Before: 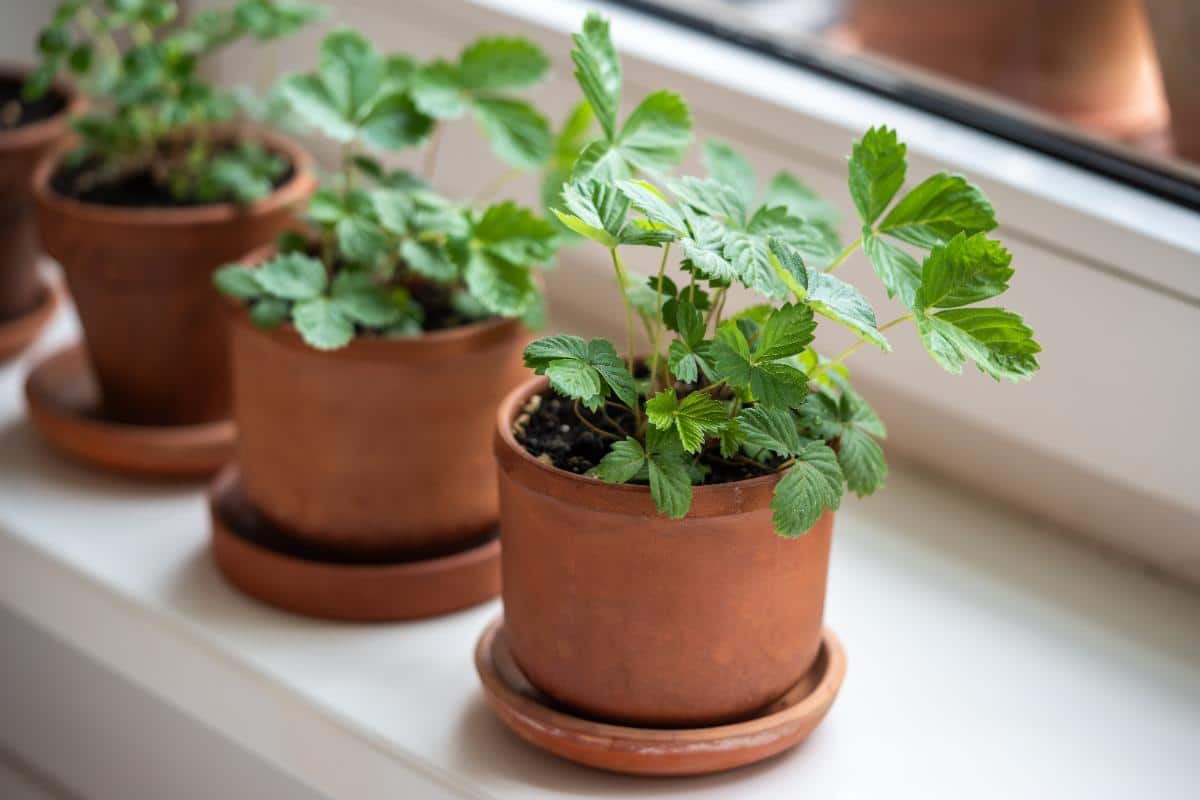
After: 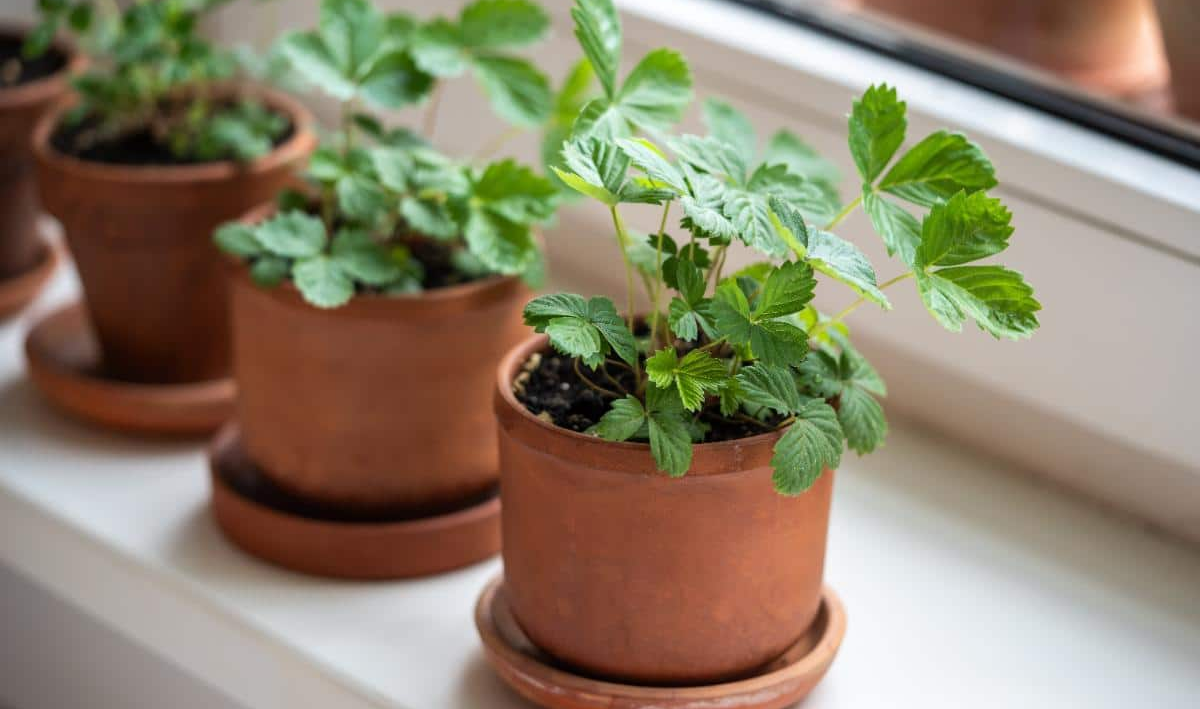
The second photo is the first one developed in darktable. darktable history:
crop and rotate: top 5.497%, bottom 5.815%
